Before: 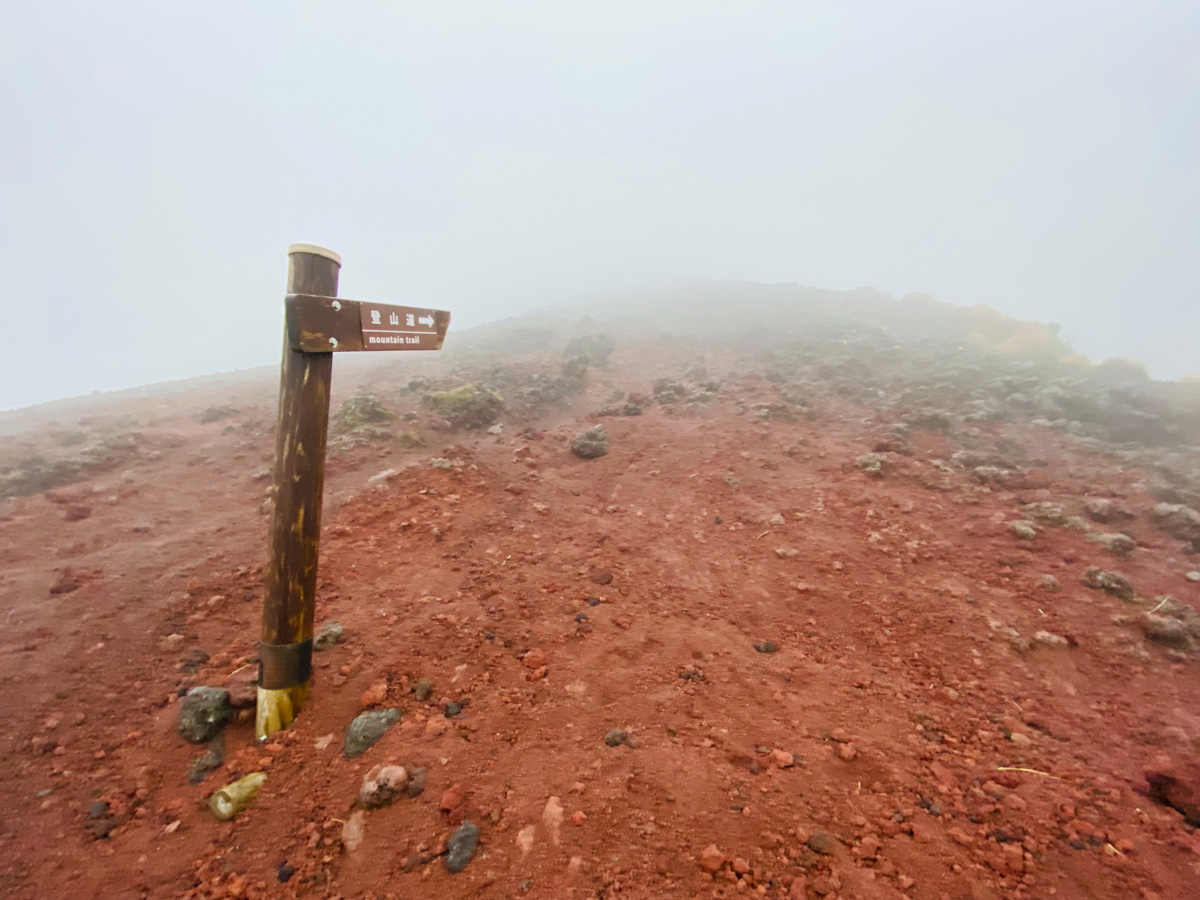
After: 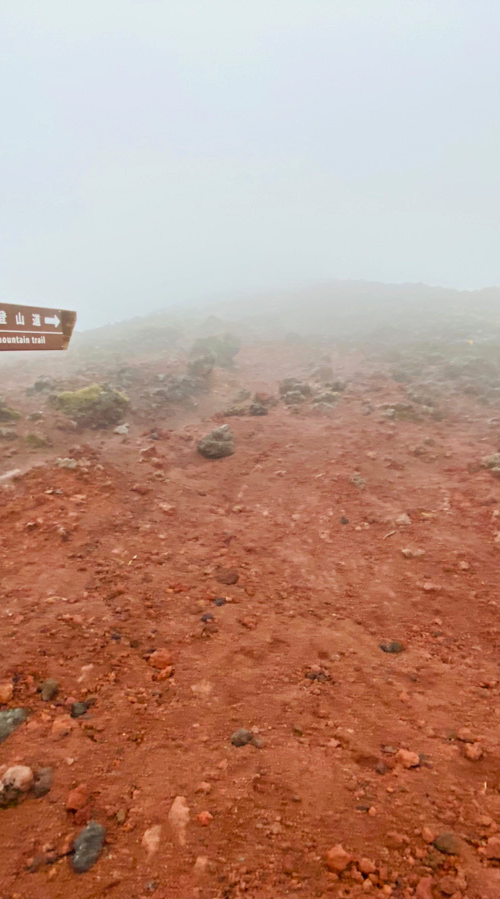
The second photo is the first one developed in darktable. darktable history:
color balance: output saturation 110%
shadows and highlights: shadows 20.55, highlights -20.99, soften with gaussian
crop: left 31.229%, right 27.105%
